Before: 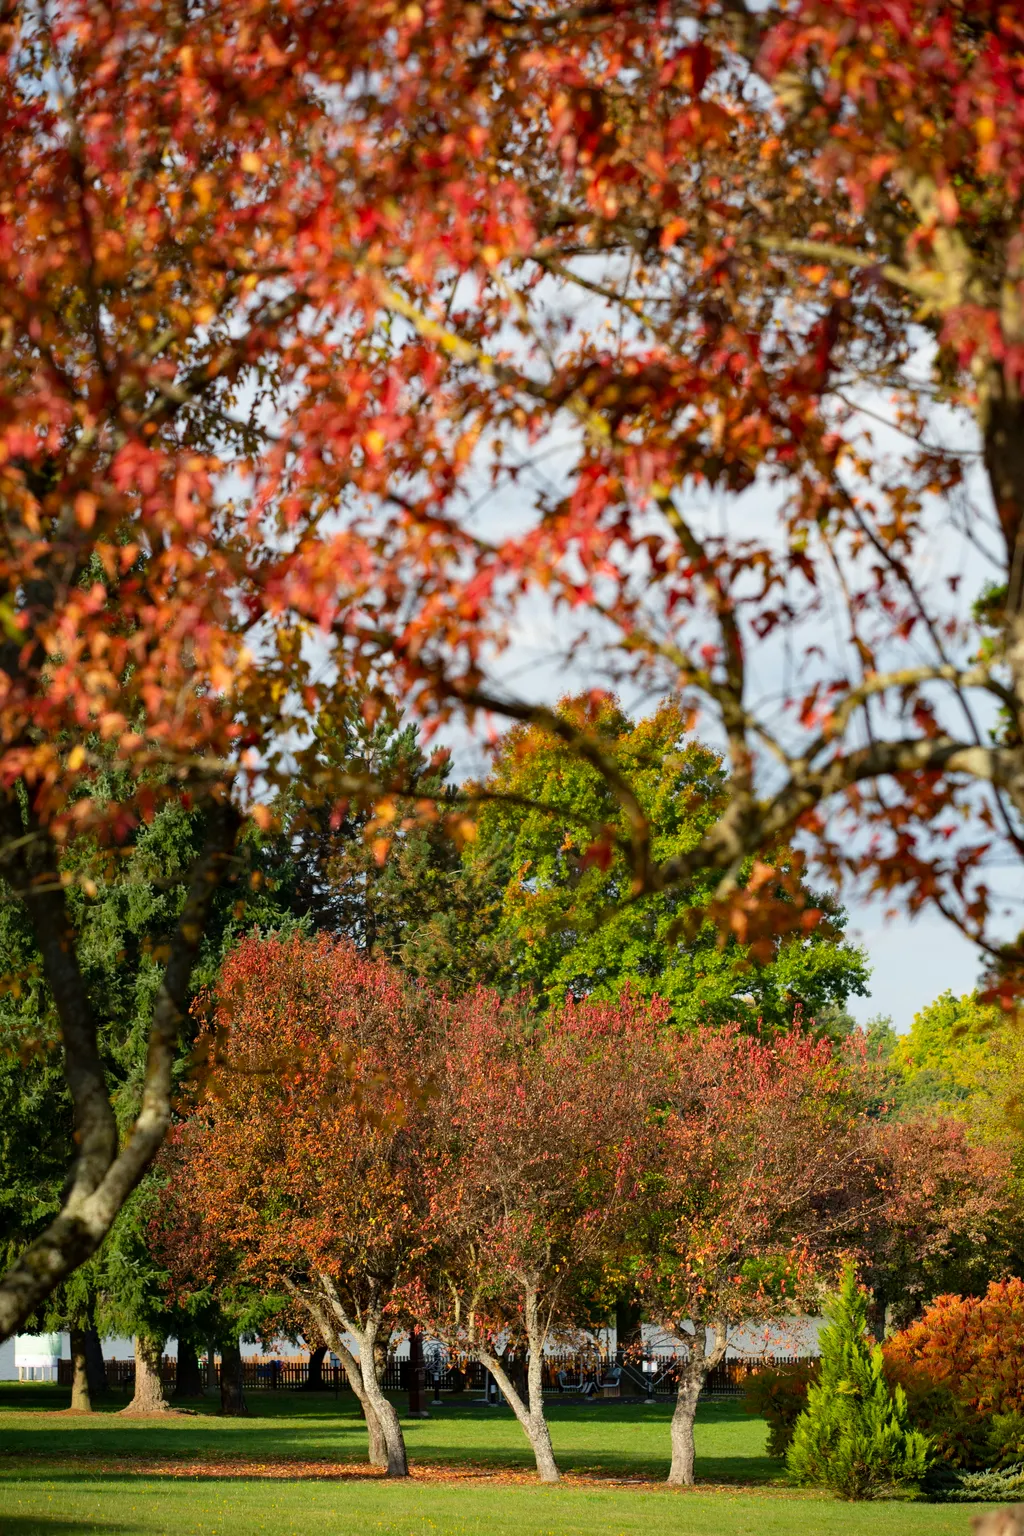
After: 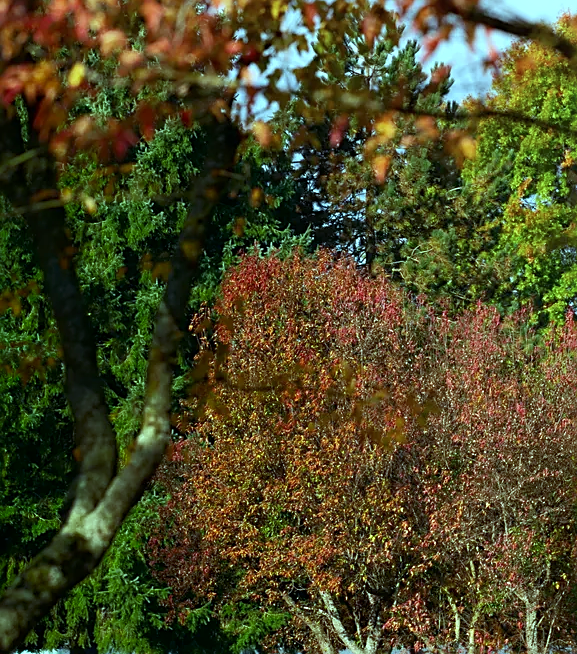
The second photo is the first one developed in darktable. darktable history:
sharpen: on, module defaults
color calibration: x 0.372, y 0.386, temperature 4283.97 K
shadows and highlights: shadows -54.3, highlights 86.09, soften with gaussian
color balance: mode lift, gamma, gain (sRGB), lift [0.997, 0.979, 1.021, 1.011], gamma [1, 1.084, 0.916, 0.998], gain [1, 0.87, 1.13, 1.101], contrast 4.55%, contrast fulcrum 38.24%, output saturation 104.09%
crop: top 44.483%, right 43.593%, bottom 12.892%
